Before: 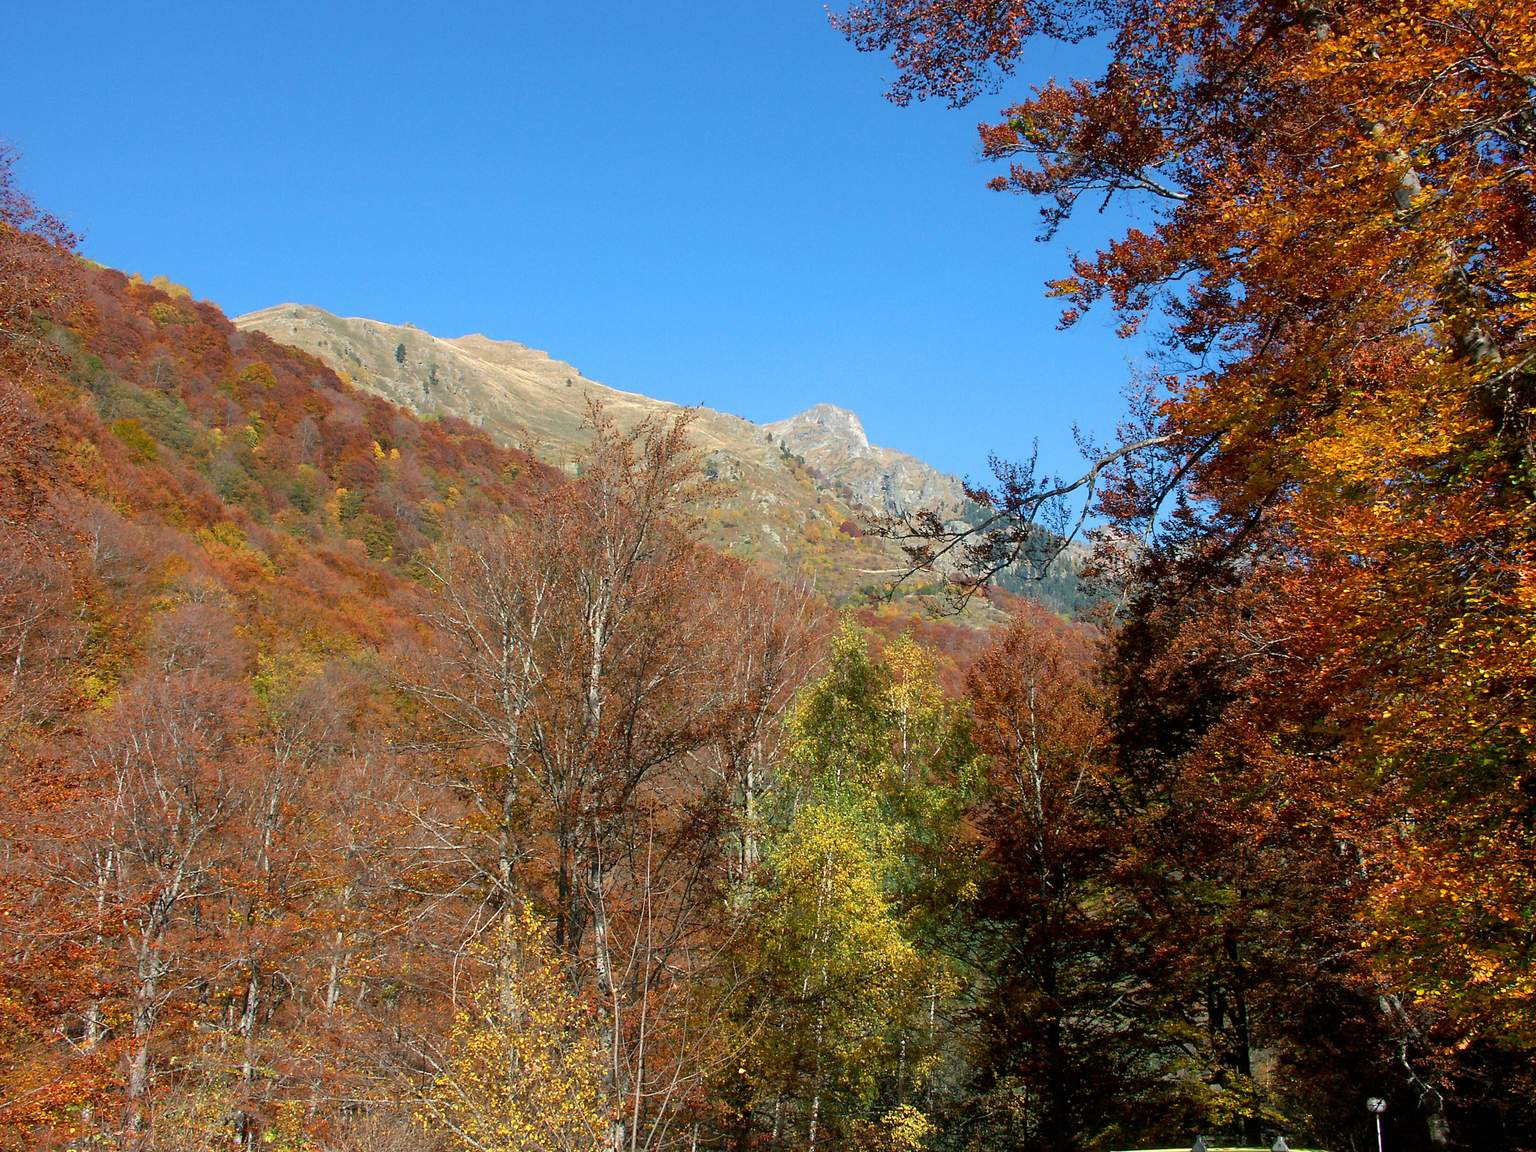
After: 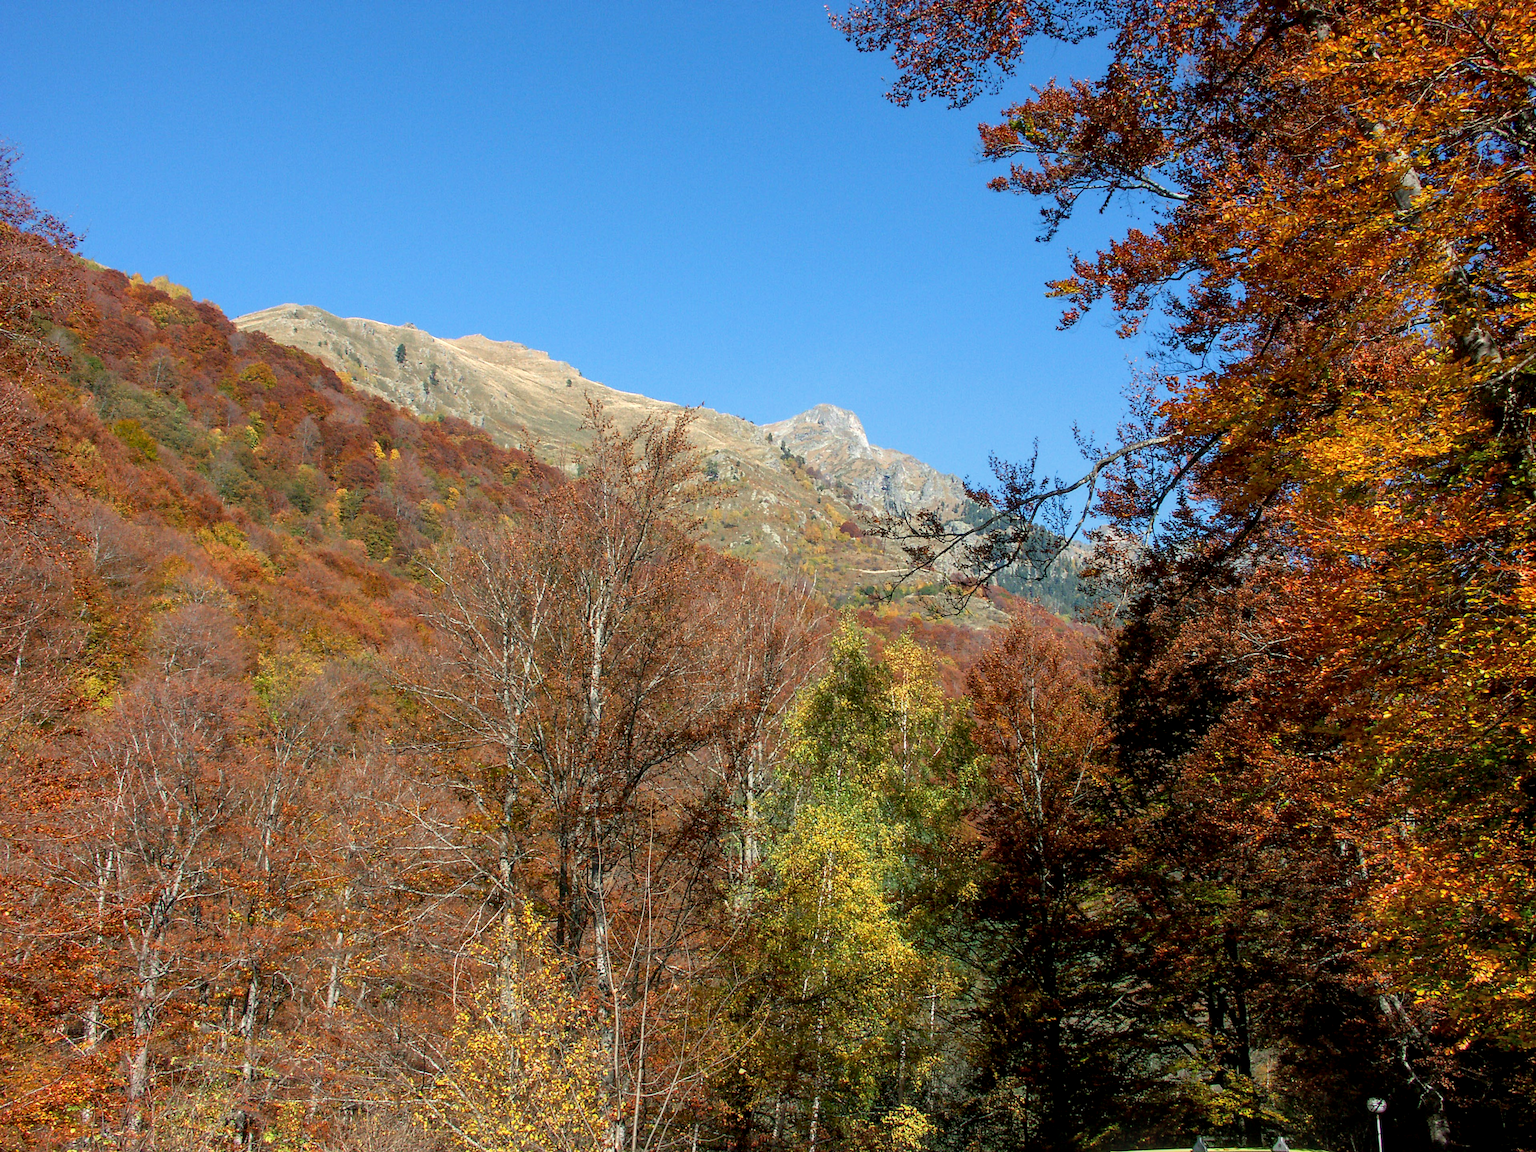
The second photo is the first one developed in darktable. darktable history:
filmic rgb: black relative exposure -16 EV, white relative exposure 2.94 EV, threshold 5.95 EV, hardness 10, enable highlight reconstruction true
local contrast: on, module defaults
